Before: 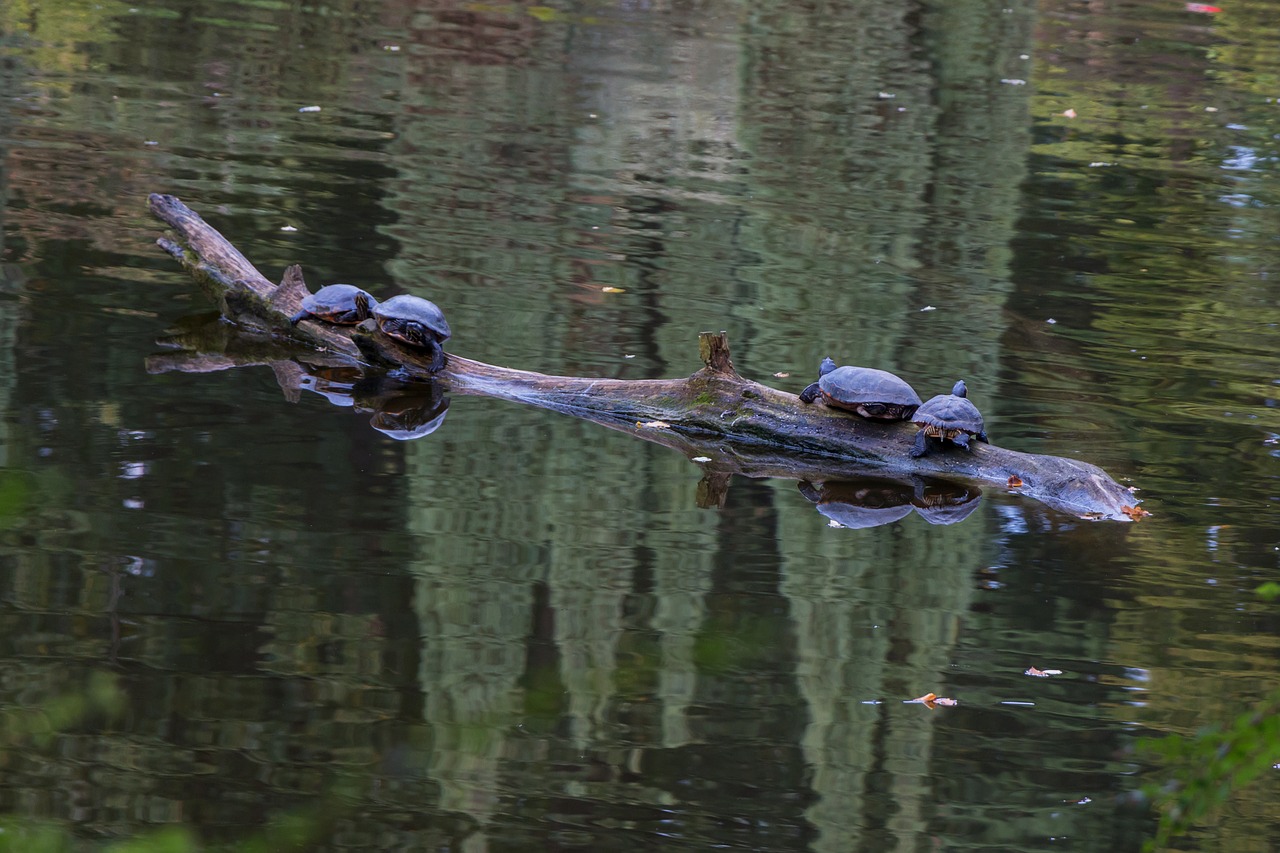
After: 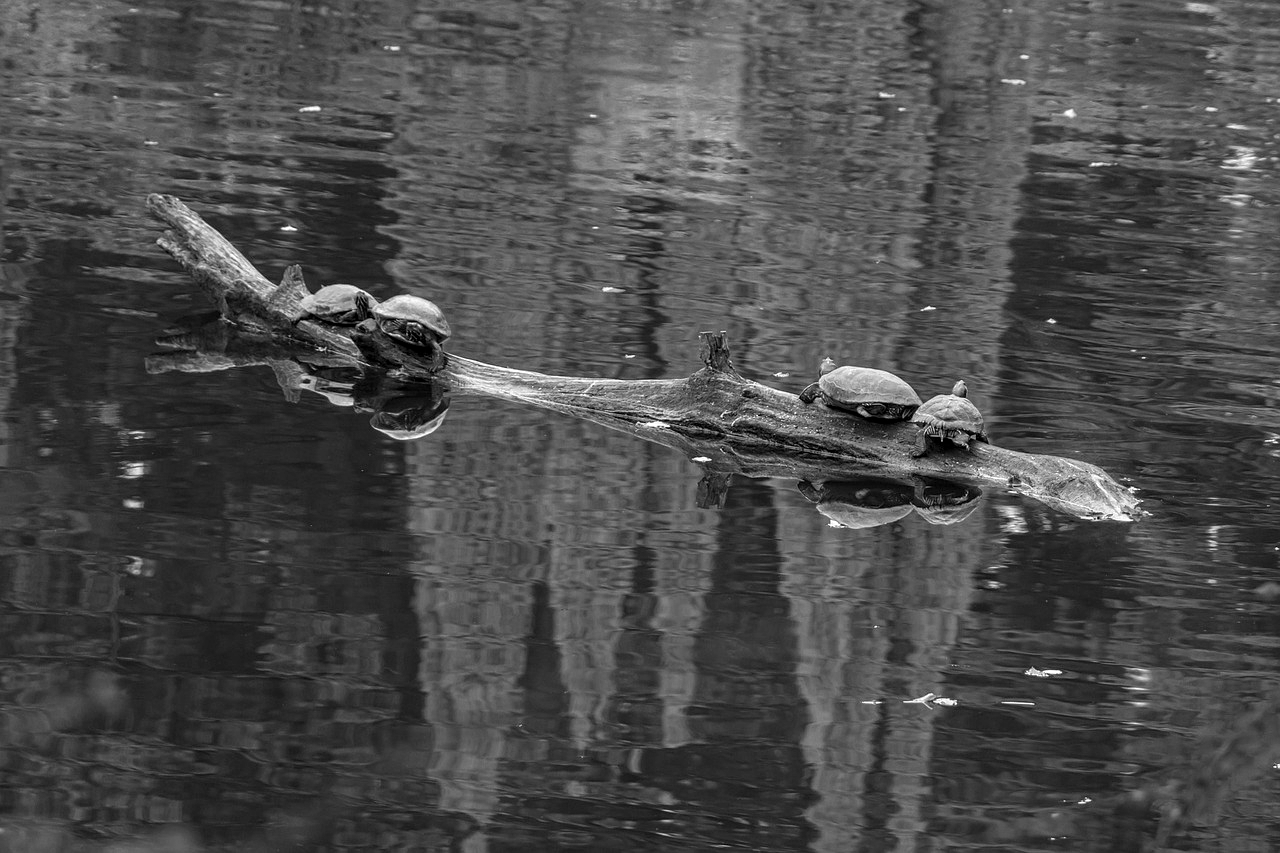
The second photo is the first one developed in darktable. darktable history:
exposure: exposure 0.447 EV, compensate highlight preservation false
color calibration: output gray [0.18, 0.41, 0.41, 0], illuminant same as pipeline (D50), adaptation XYZ, x 0.345, y 0.359, temperature 5004.91 K
contrast equalizer: y [[0.5, 0.5, 0.5, 0.512, 0.552, 0.62], [0.5 ×6], [0.5 ×4, 0.504, 0.553], [0 ×6], [0 ×6]]
